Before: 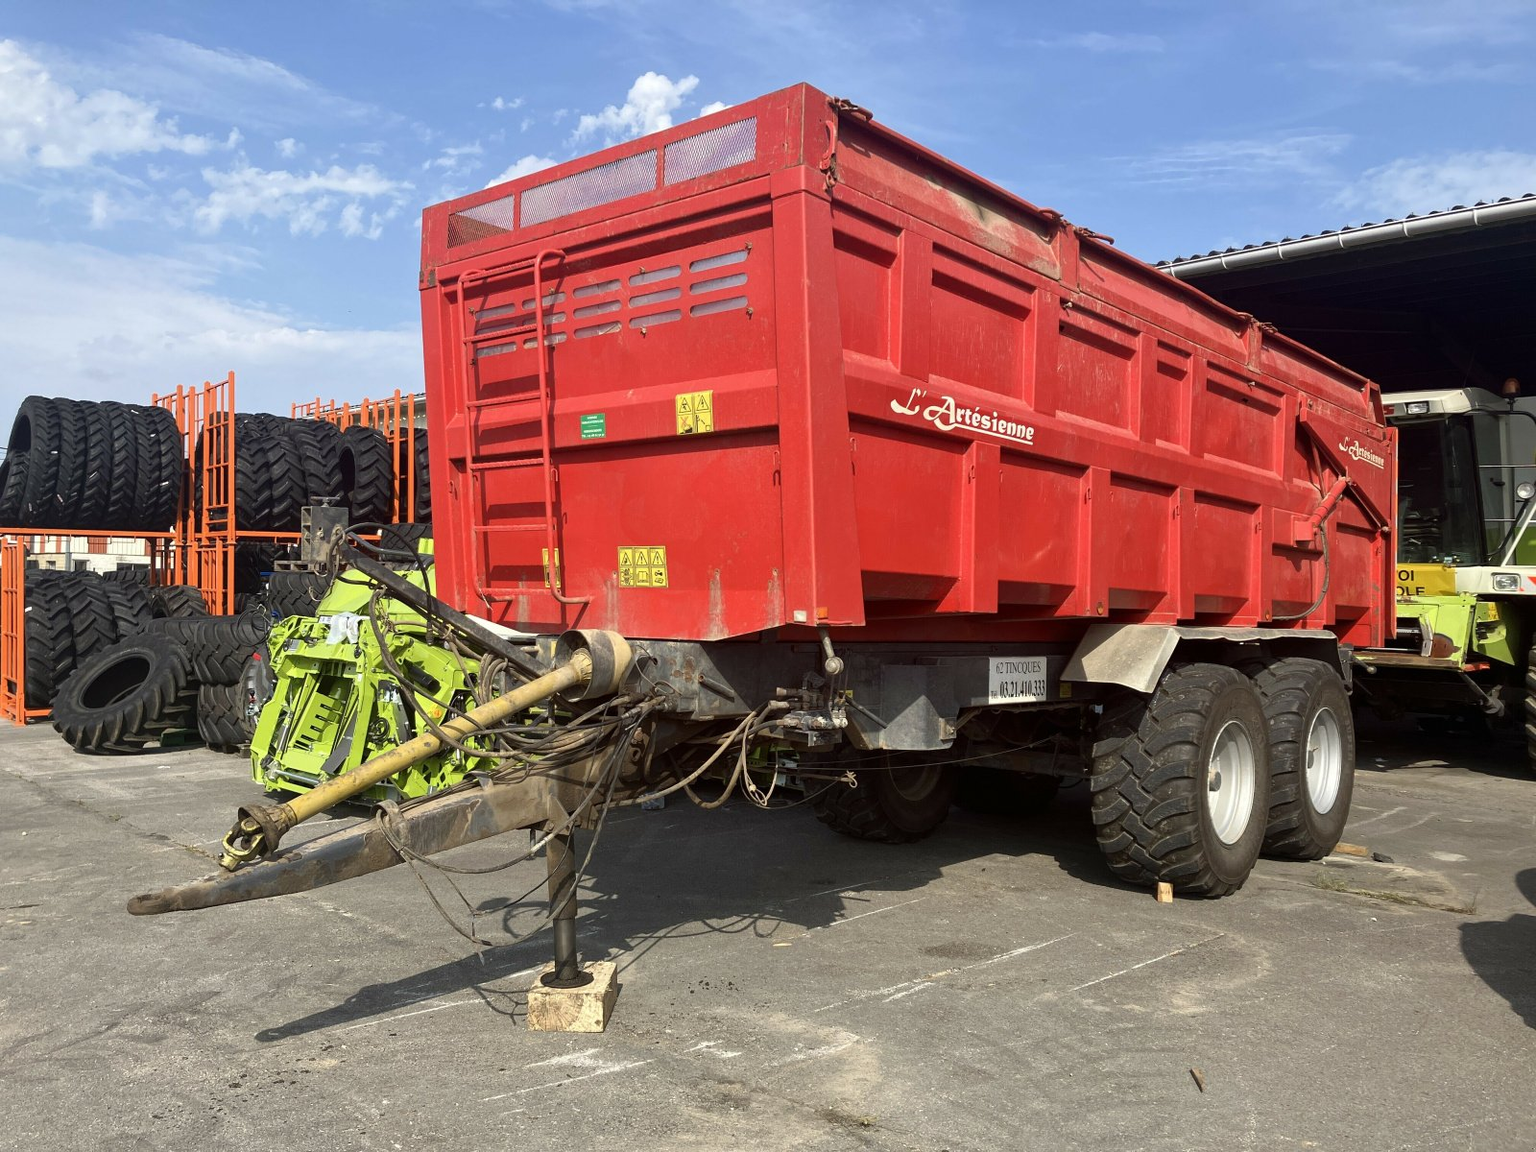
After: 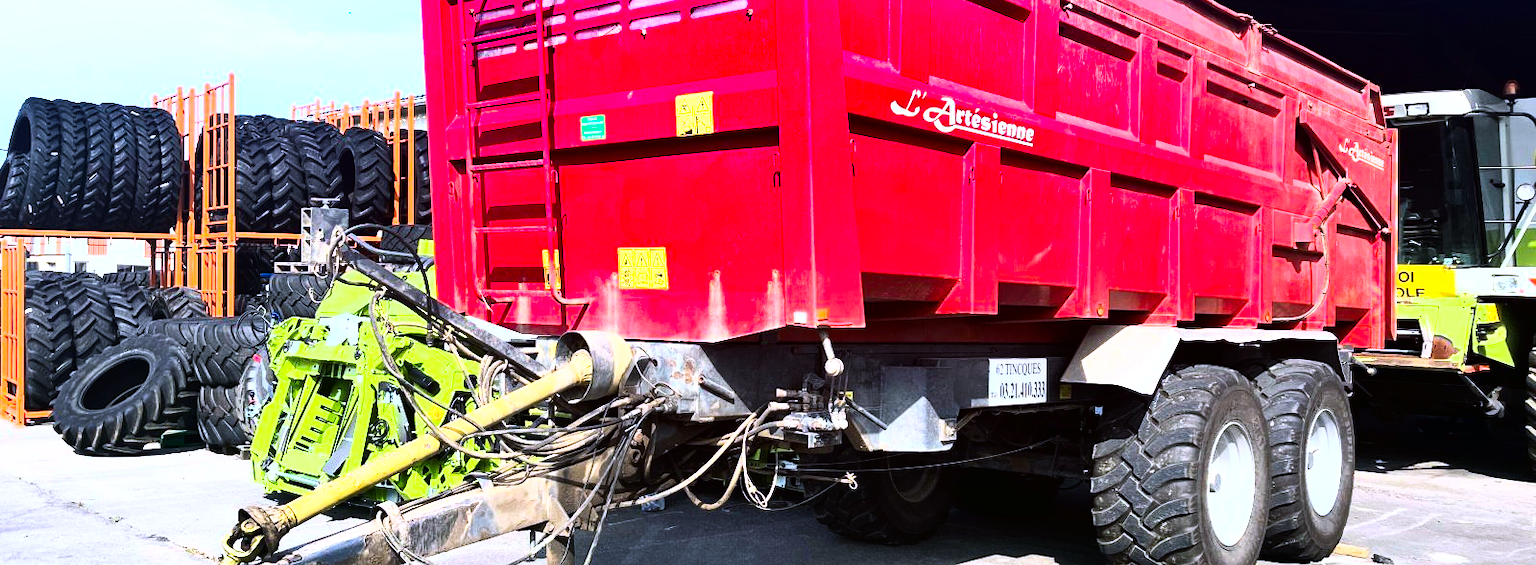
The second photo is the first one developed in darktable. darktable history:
shadows and highlights: white point adjustment 0.165, highlights -71.08, soften with gaussian
base curve: curves: ch0 [(0, 0) (0.007, 0.004) (0.027, 0.03) (0.046, 0.07) (0.207, 0.54) (0.442, 0.872) (0.673, 0.972) (1, 1)]
crop and rotate: top 25.928%, bottom 24.907%
color calibration: gray › normalize channels true, illuminant as shot in camera, x 0.377, y 0.392, temperature 4198.98 K, gamut compression 0.016
color balance rgb: shadows lift › chroma 2.039%, shadows lift › hue 215.21°, perceptual saturation grading › global saturation 25.437%, perceptual brilliance grading › global brilliance 14.949%, perceptual brilliance grading › shadows -35.106%, global vibrance 20%
contrast brightness saturation: contrast 0.102, brightness 0.014, saturation 0.019
exposure: exposure 0.601 EV, compensate highlight preservation false
